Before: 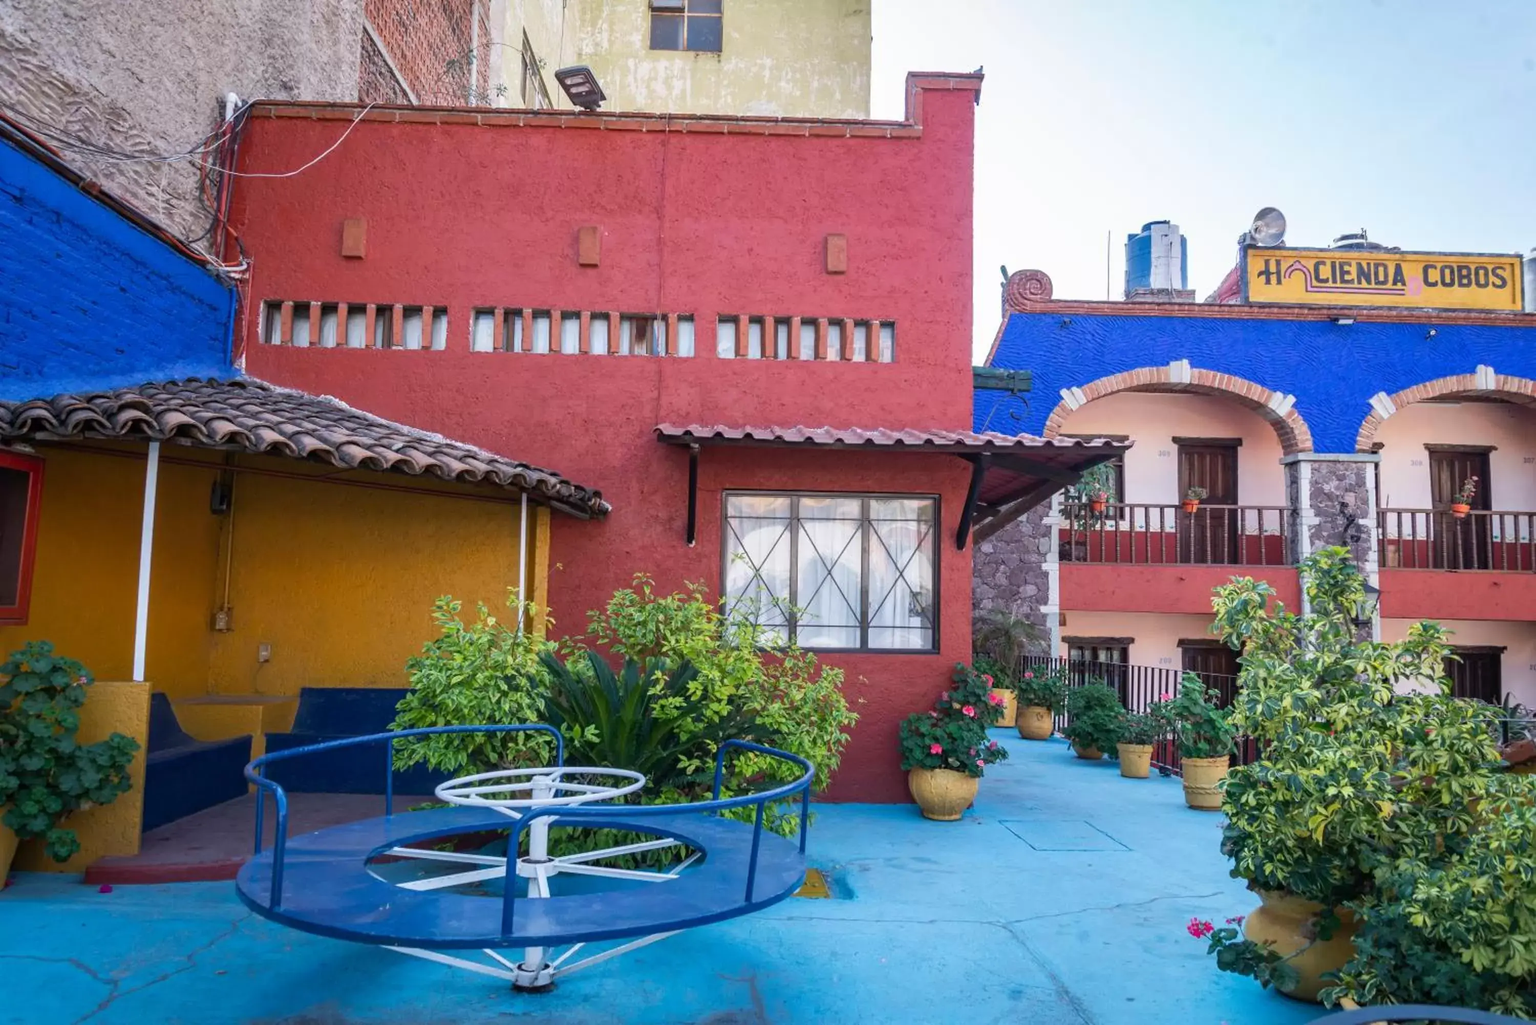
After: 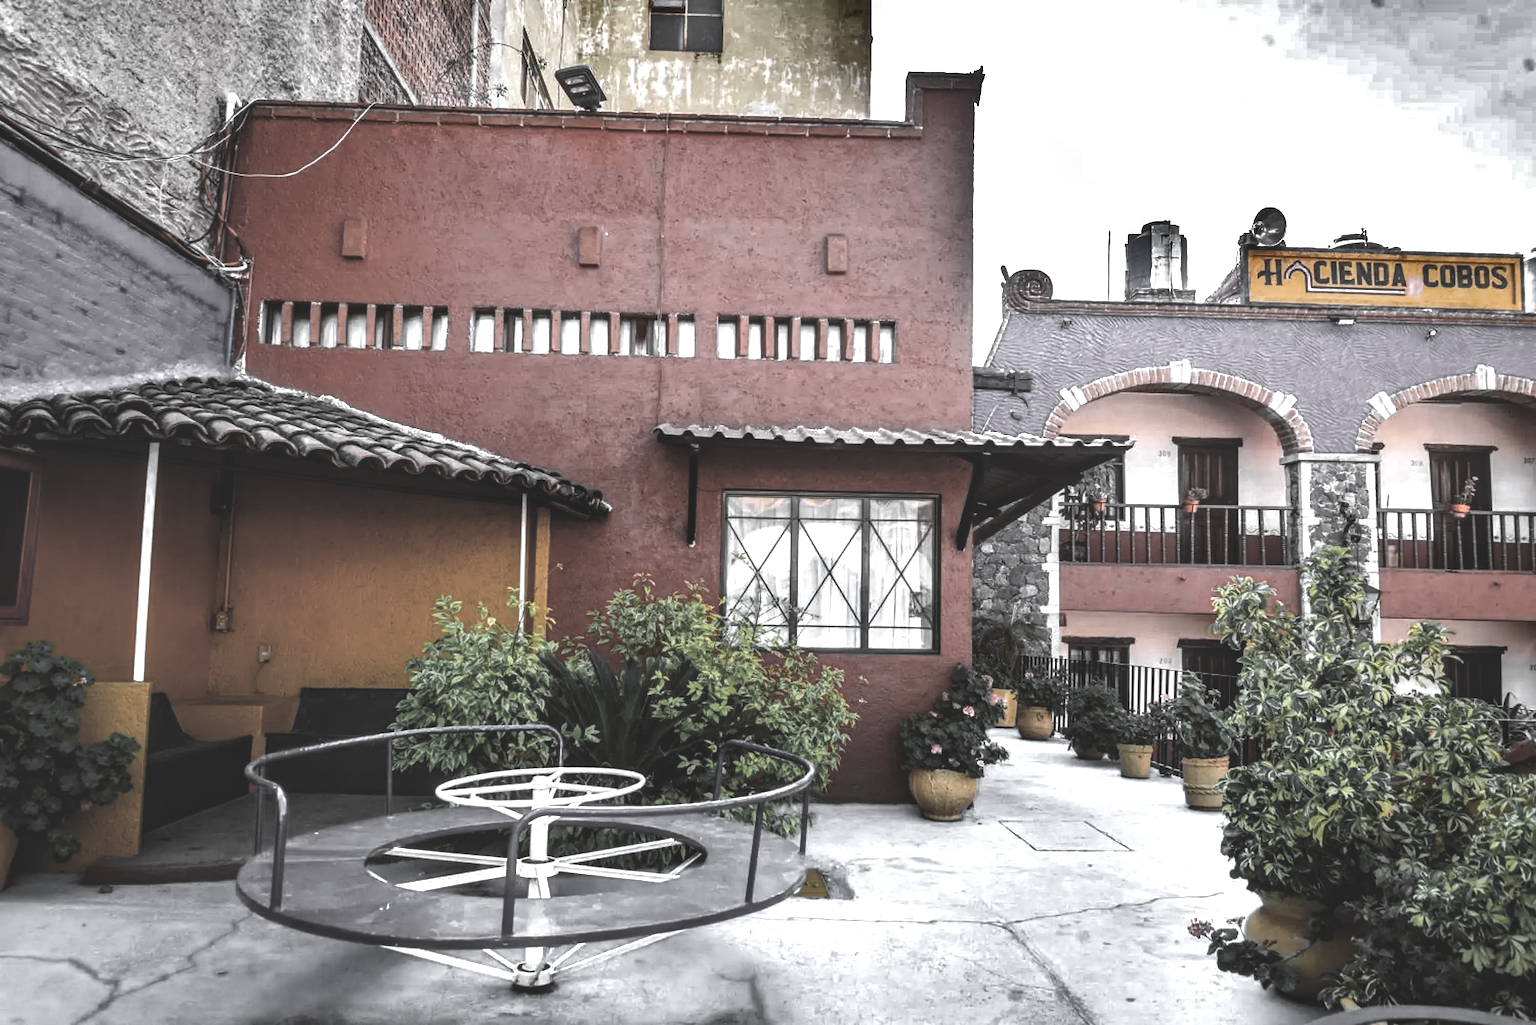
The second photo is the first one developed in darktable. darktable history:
basic adjustments: black level correction 0.012, exposure 0.29 EV, middle gray 17.31%, brightness -0.01, saturation 0.33, vibrance -0.21
rgb curve: curves: ch0 [(0, 0.186) (0.314, 0.284) (0.775, 0.708) (1, 1)], compensate middle gray true, preserve colors none
shadows and highlights: shadows 20.91, highlights -82.73, soften with gaussian
white balance: red 1.011, blue 0.982
color zones: curves: ch0 [(0, 0.613) (0.01, 0.613) (0.245, 0.448) (0.498, 0.529) (0.642, 0.665) (0.879, 0.777) (0.99, 0.613)]; ch1 [(0, 0.035) (0.121, 0.189) (0.259, 0.197) (0.415, 0.061) (0.589, 0.022) (0.732, 0.022) (0.857, 0.026) (0.991, 0.053)]
local contrast: highlights 61%, detail 143%, midtone range 0.428
color balance: lift [1, 1.015, 1.004, 0.985], gamma [1, 0.958, 0.971, 1.042], gain [1, 0.956, 0.977, 1.044]
